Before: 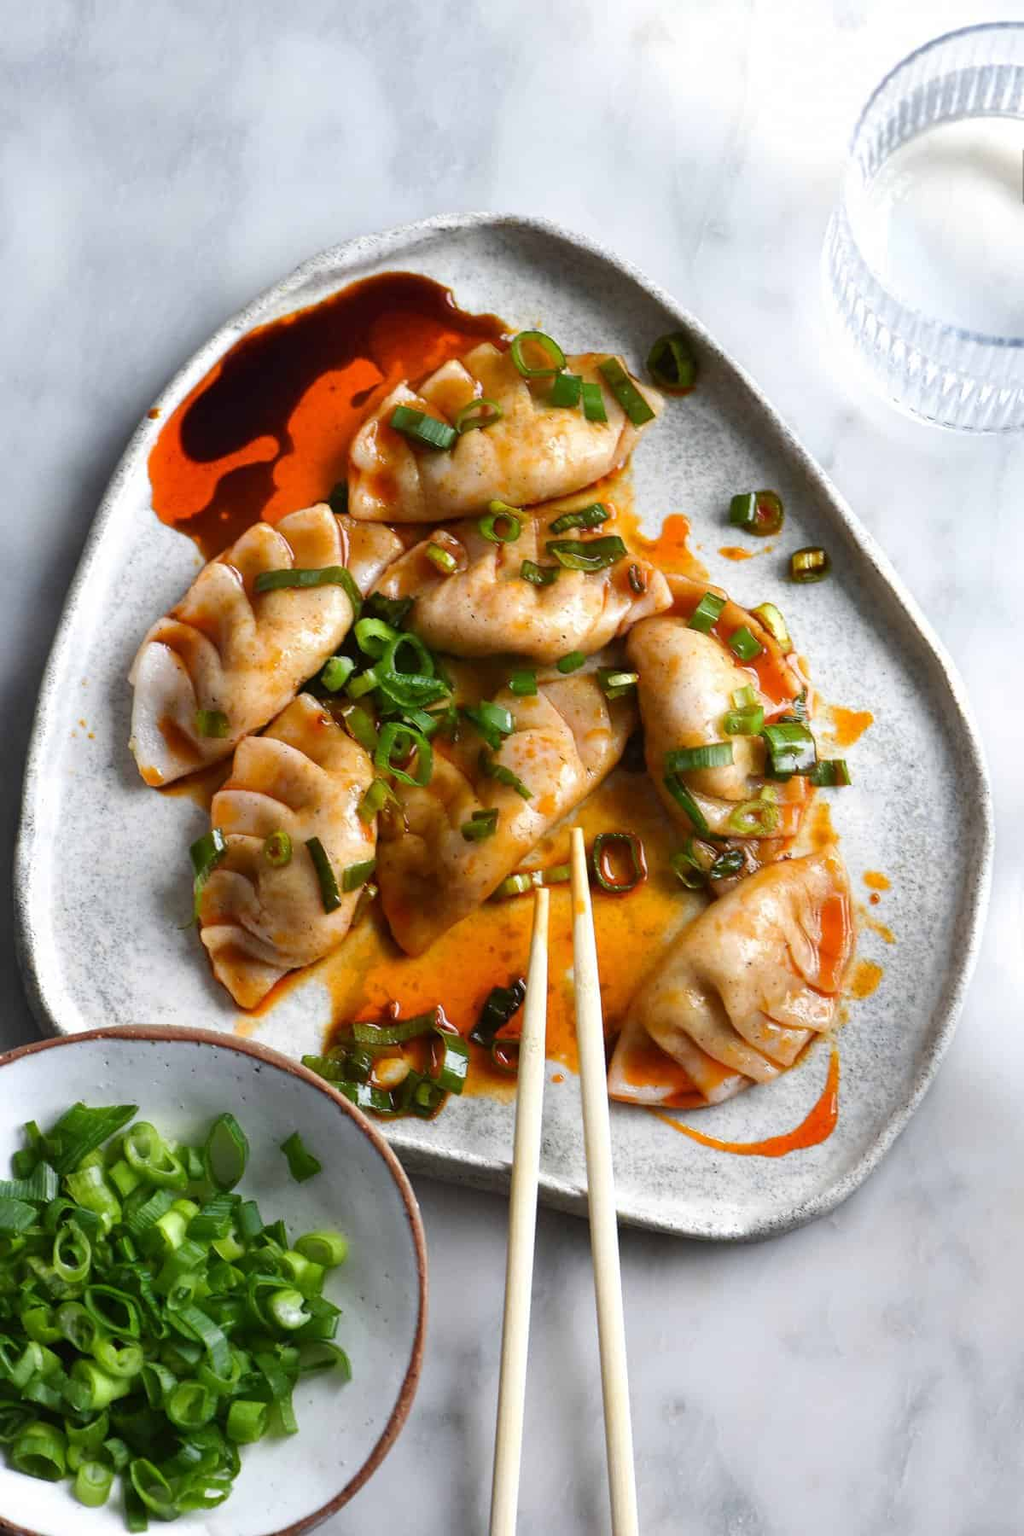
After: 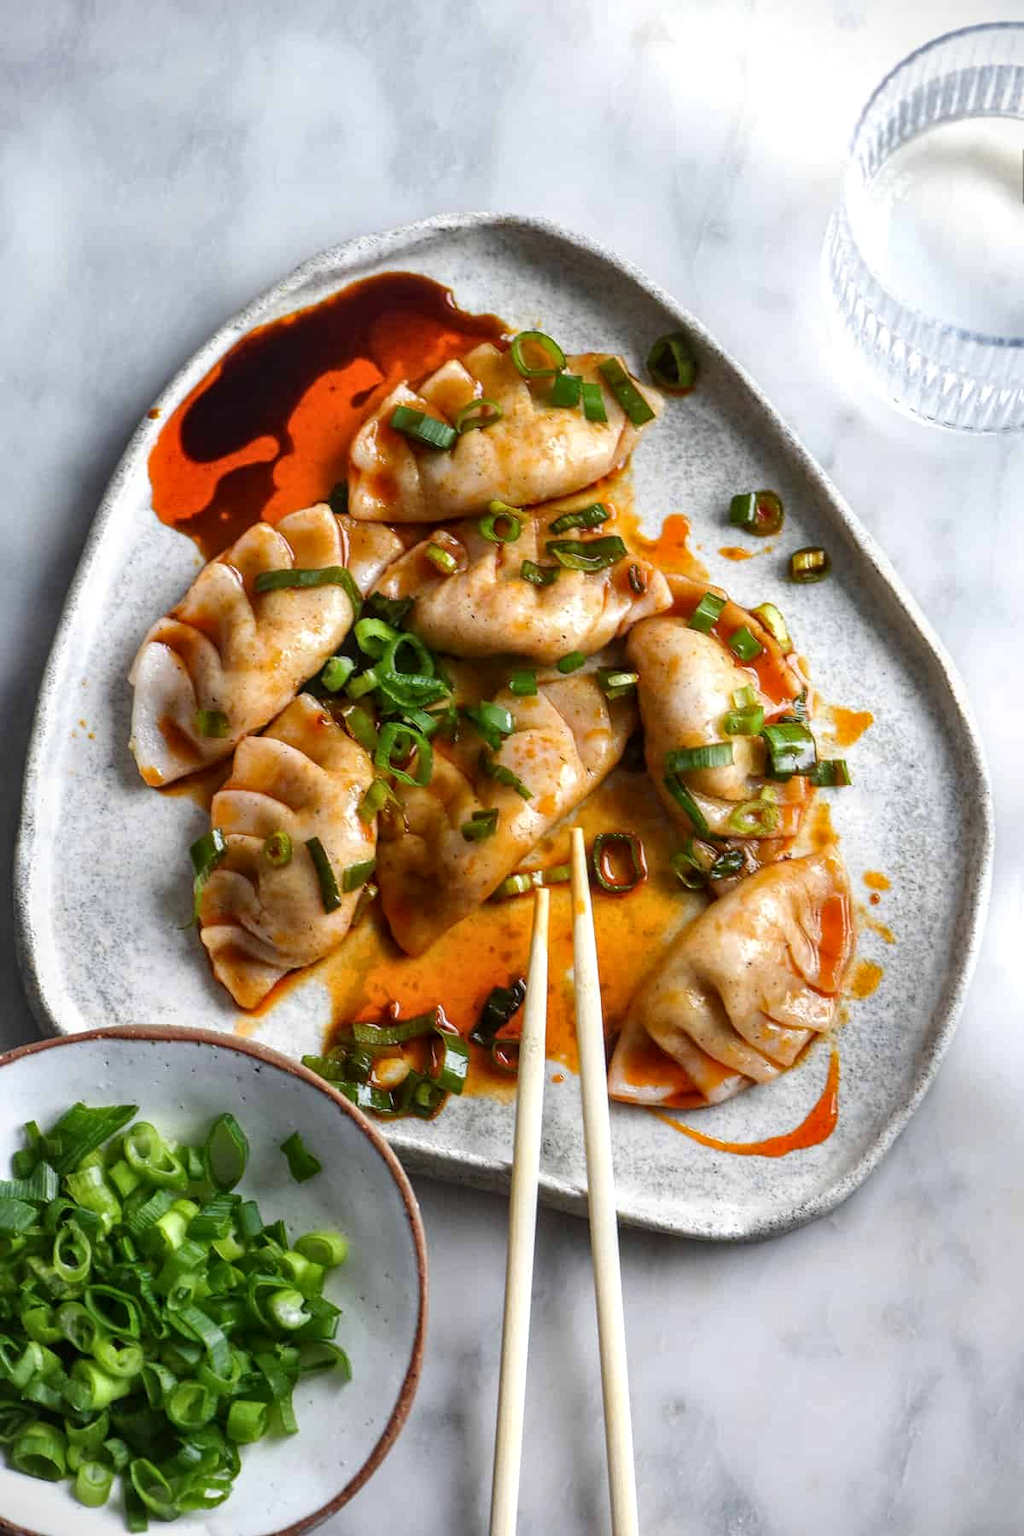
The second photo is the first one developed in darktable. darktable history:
vignetting: fall-off start 99.37%, brightness -0.581, saturation -0.109
local contrast: on, module defaults
